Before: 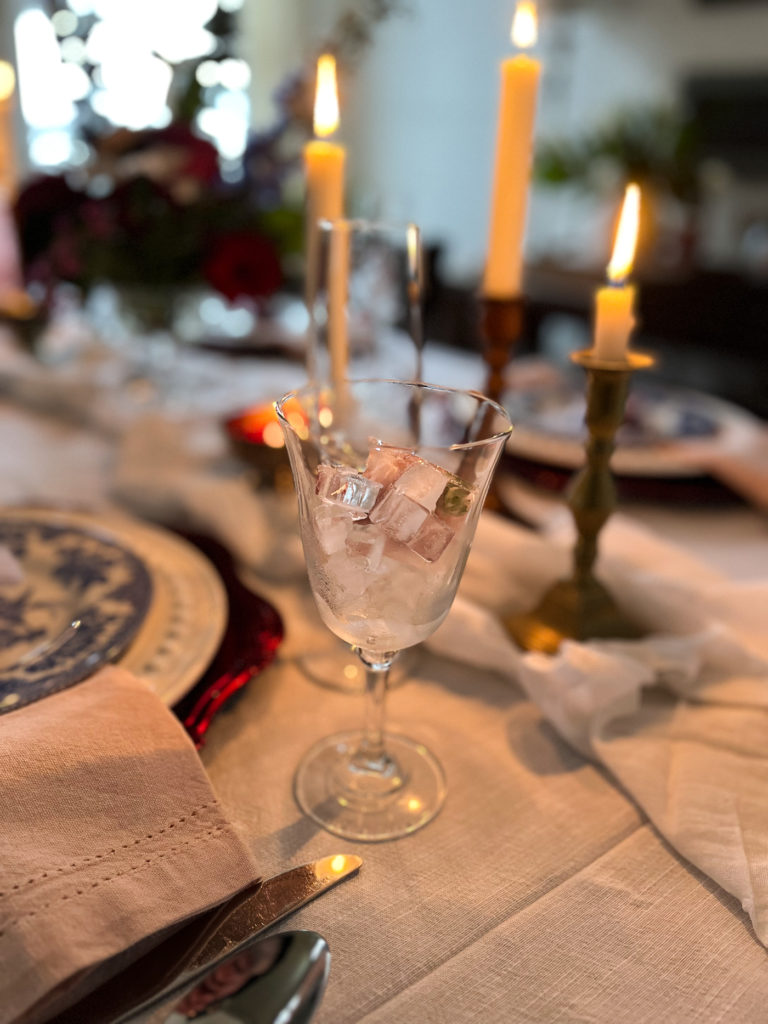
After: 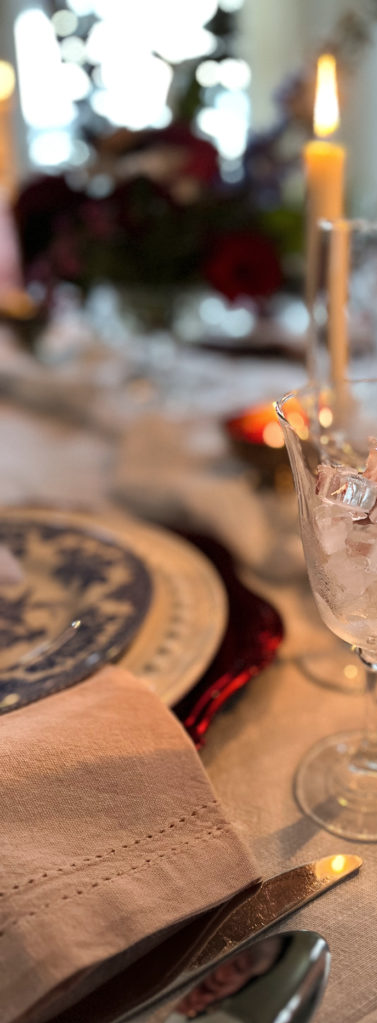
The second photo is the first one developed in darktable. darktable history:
contrast brightness saturation: saturation -0.05
crop and rotate: left 0%, top 0%, right 50.845%
